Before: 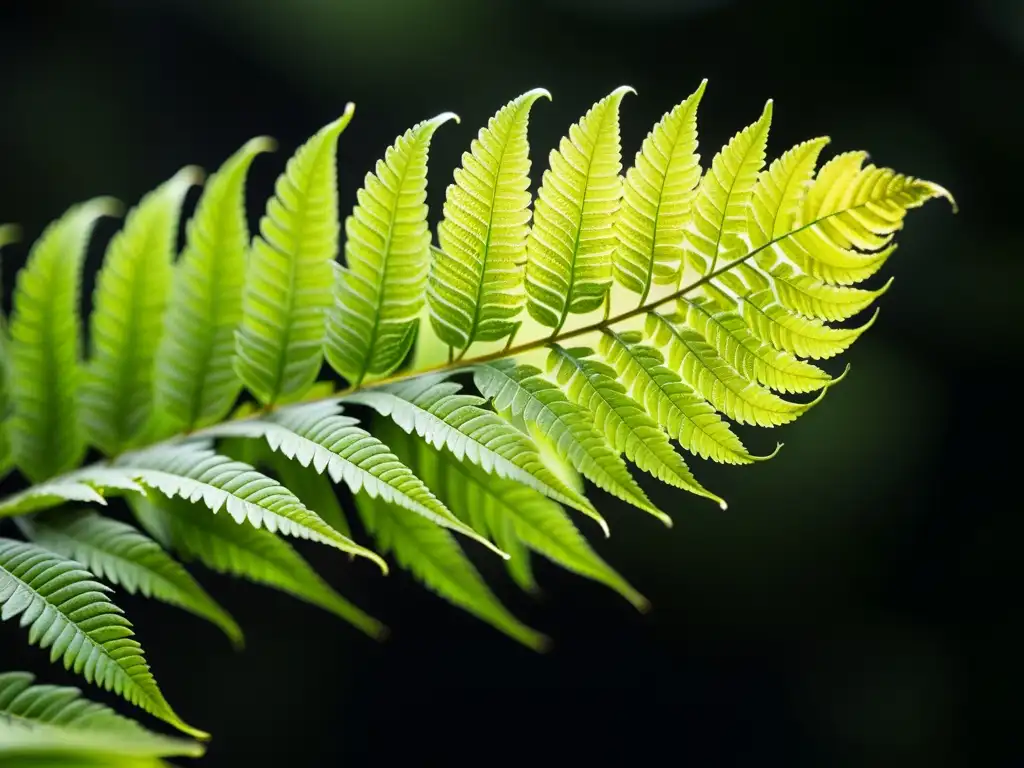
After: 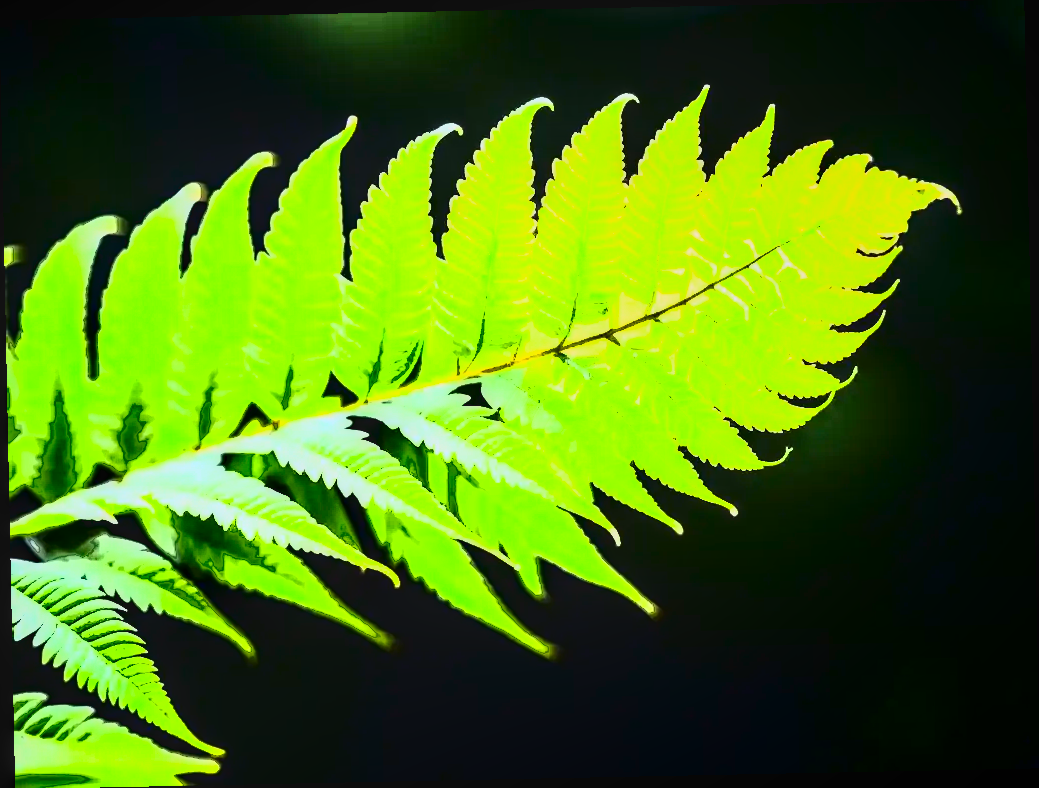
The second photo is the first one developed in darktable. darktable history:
local contrast: on, module defaults
rotate and perspective: rotation -1.17°, automatic cropping off
tone equalizer: -8 EV -1.08 EV, -7 EV -1.01 EV, -6 EV -0.867 EV, -5 EV -0.578 EV, -3 EV 0.578 EV, -2 EV 0.867 EV, -1 EV 1.01 EV, +0 EV 1.08 EV, edges refinement/feathering 500, mask exposure compensation -1.57 EV, preserve details no
exposure: exposure 2 EV, compensate highlight preservation false
fill light: exposure -0.73 EV, center 0.69, width 2.2
haze removal: compatibility mode true, adaptive false
contrast brightness saturation: brightness -0.52
